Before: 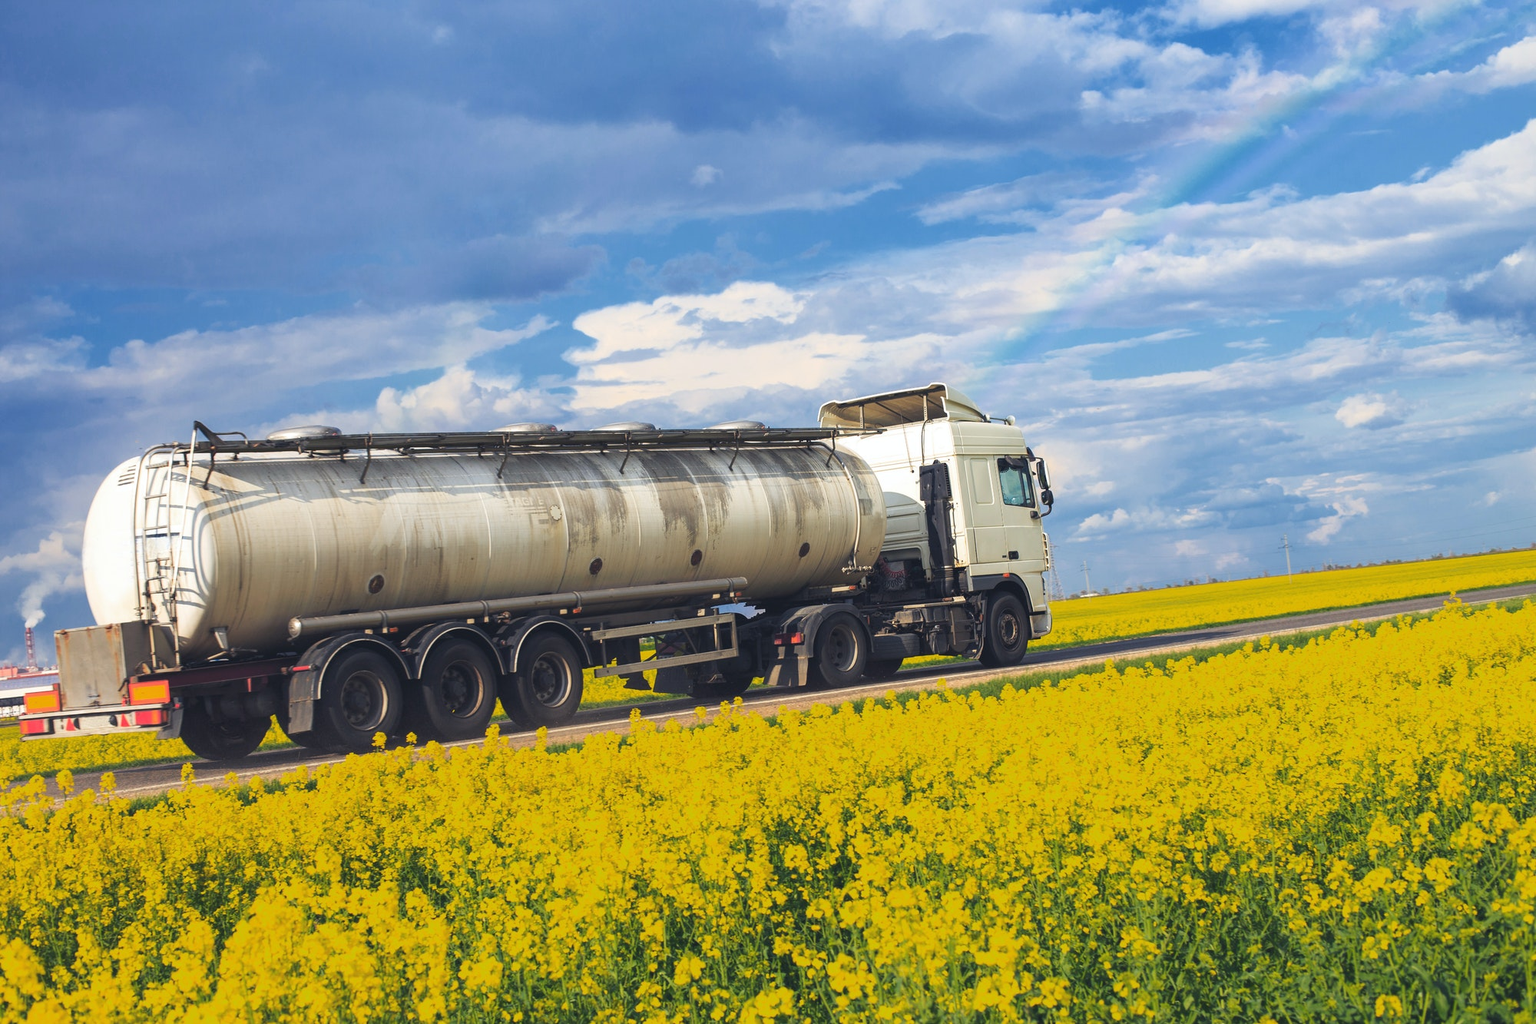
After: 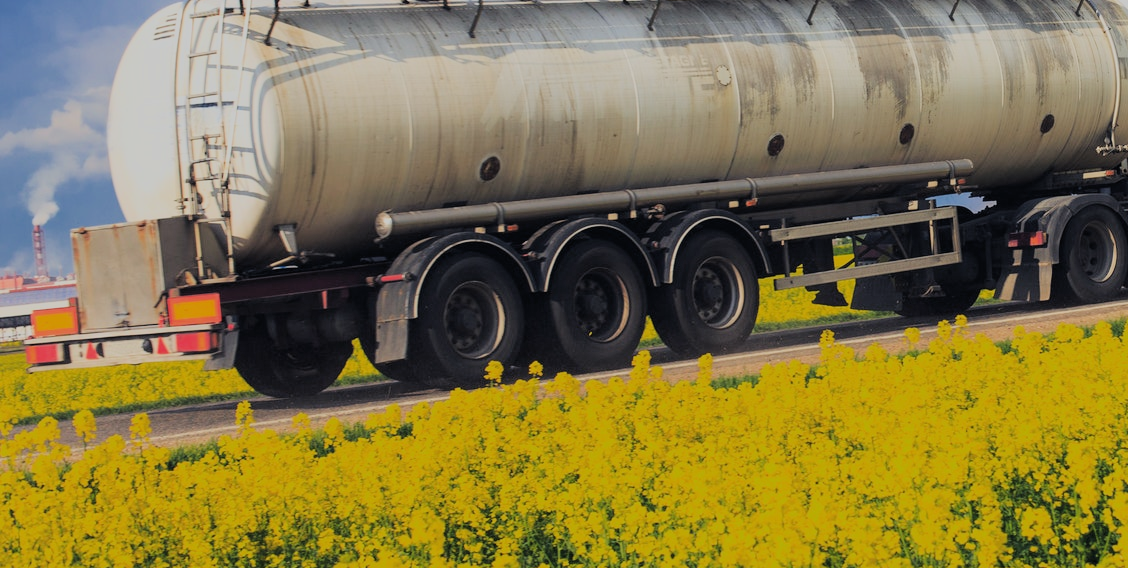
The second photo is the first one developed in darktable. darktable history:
filmic rgb: black relative exposure -6.15 EV, white relative exposure 6.96 EV, hardness 2.23, color science v6 (2022)
crop: top 44.483%, right 43.593%, bottom 12.892%
